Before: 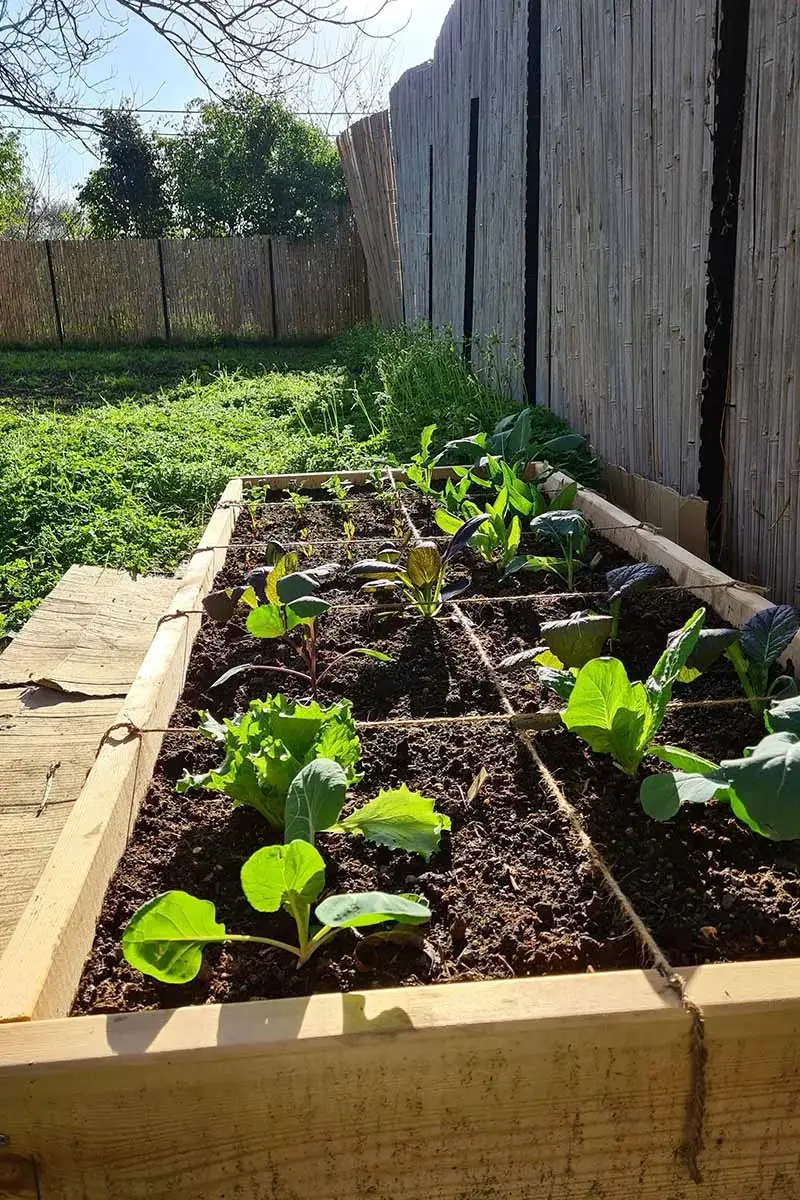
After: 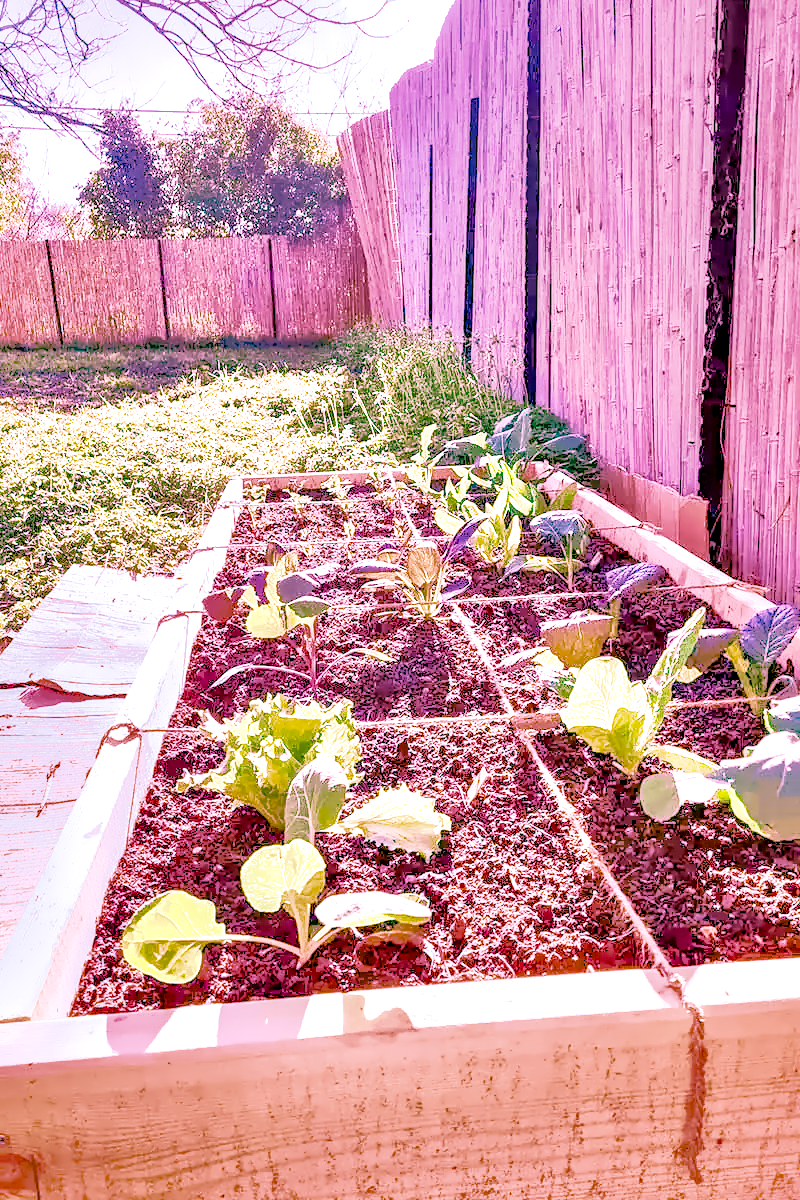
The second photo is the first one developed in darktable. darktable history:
local contrast: highlights 60%, shadows 60%, detail 160%
color calibration: illuminant as shot in camera, x 0.358, y 0.373, temperature 4628.91 K
color balance rgb: perceptual saturation grading › global saturation 35%, perceptual saturation grading › highlights -30%, perceptual saturation grading › shadows 35%, perceptual brilliance grading › global brilliance 3%, perceptual brilliance grading › highlights -3%, perceptual brilliance grading › shadows 3%
denoise (profiled): preserve shadows 1.52, scattering 0.002, a [-1, 0, 0], compensate highlight preservation false
exposure: black level correction 0, exposure 1.1 EV, compensate exposure bias true, compensate highlight preservation false
filmic rgb: black relative exposure -7.65 EV, white relative exposure 4.56 EV, hardness 3.61
haze removal: compatibility mode true, adaptive false
highlight reconstruction: on, module defaults
hot pixels: on, module defaults
lens correction: scale 1, crop 1, focal 16, aperture 5.6, distance 1000, camera "Canon EOS RP", lens "Canon RF 16mm F2.8 STM"
shadows and highlights: shadows 40, highlights -60
white balance: red 2.229, blue 1.46
tone equalizer: -8 EV -0.75 EV, -7 EV -0.7 EV, -6 EV -0.6 EV, -5 EV -0.4 EV, -3 EV 0.4 EV, -2 EV 0.6 EV, -1 EV 0.7 EV, +0 EV 0.75 EV, edges refinement/feathering 500, mask exposure compensation -1.57 EV, preserve details no
velvia: strength 45%
contrast equalizer "clarity": octaves 7, y [[0.6 ×6], [0.55 ×6], [0 ×6], [0 ×6], [0 ×6]]
